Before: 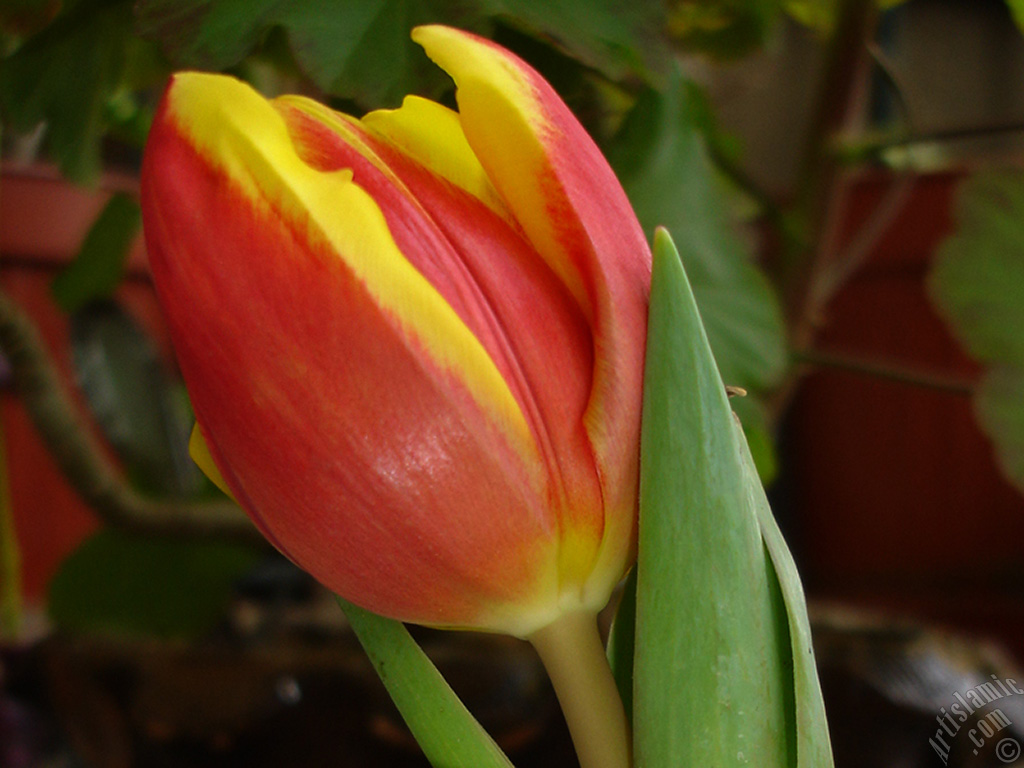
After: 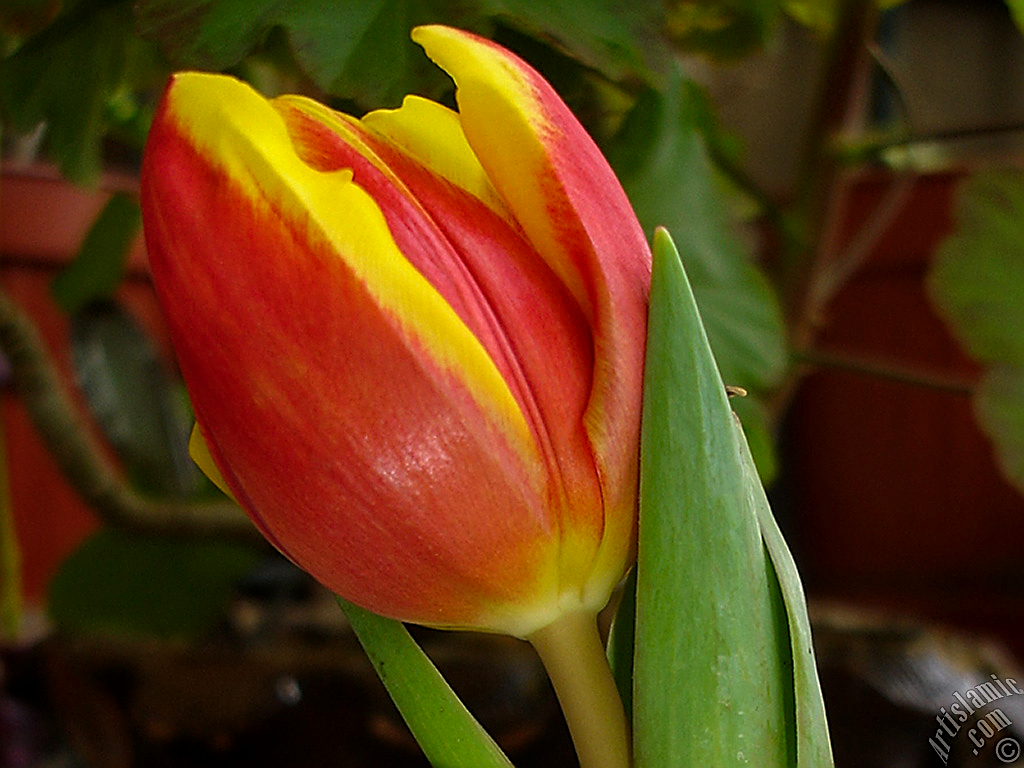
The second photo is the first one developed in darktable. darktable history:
color balance rgb: shadows lift › hue 87.29°, perceptual saturation grading › global saturation 11.734%
local contrast: highlights 103%, shadows 99%, detail 119%, midtone range 0.2
sharpen: radius 1.673, amount 1.29
